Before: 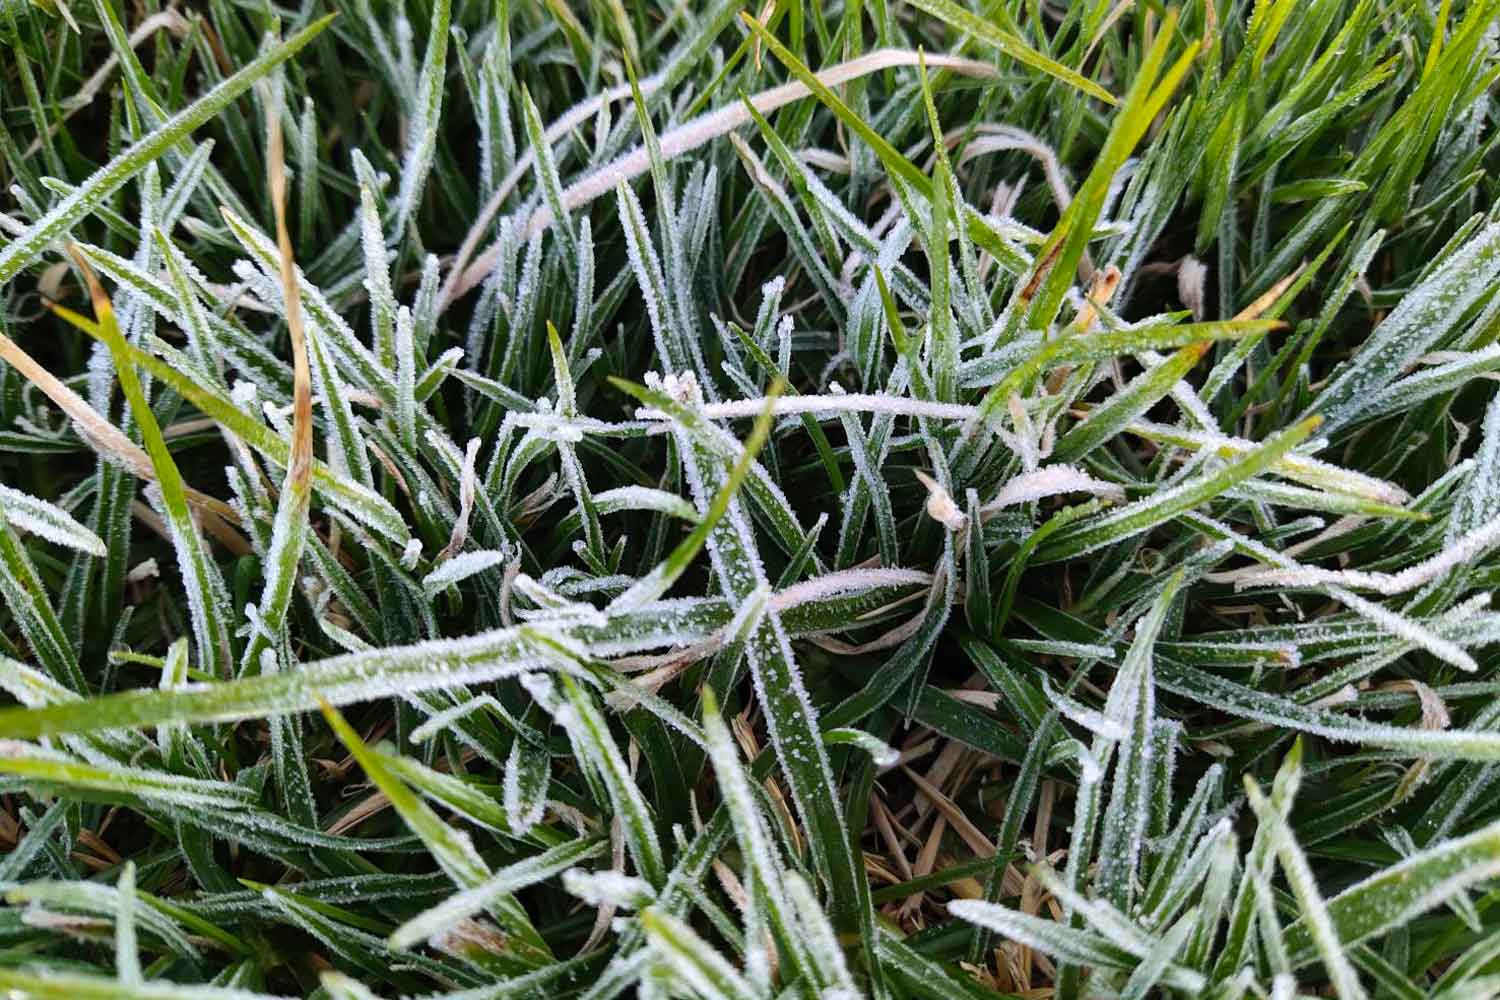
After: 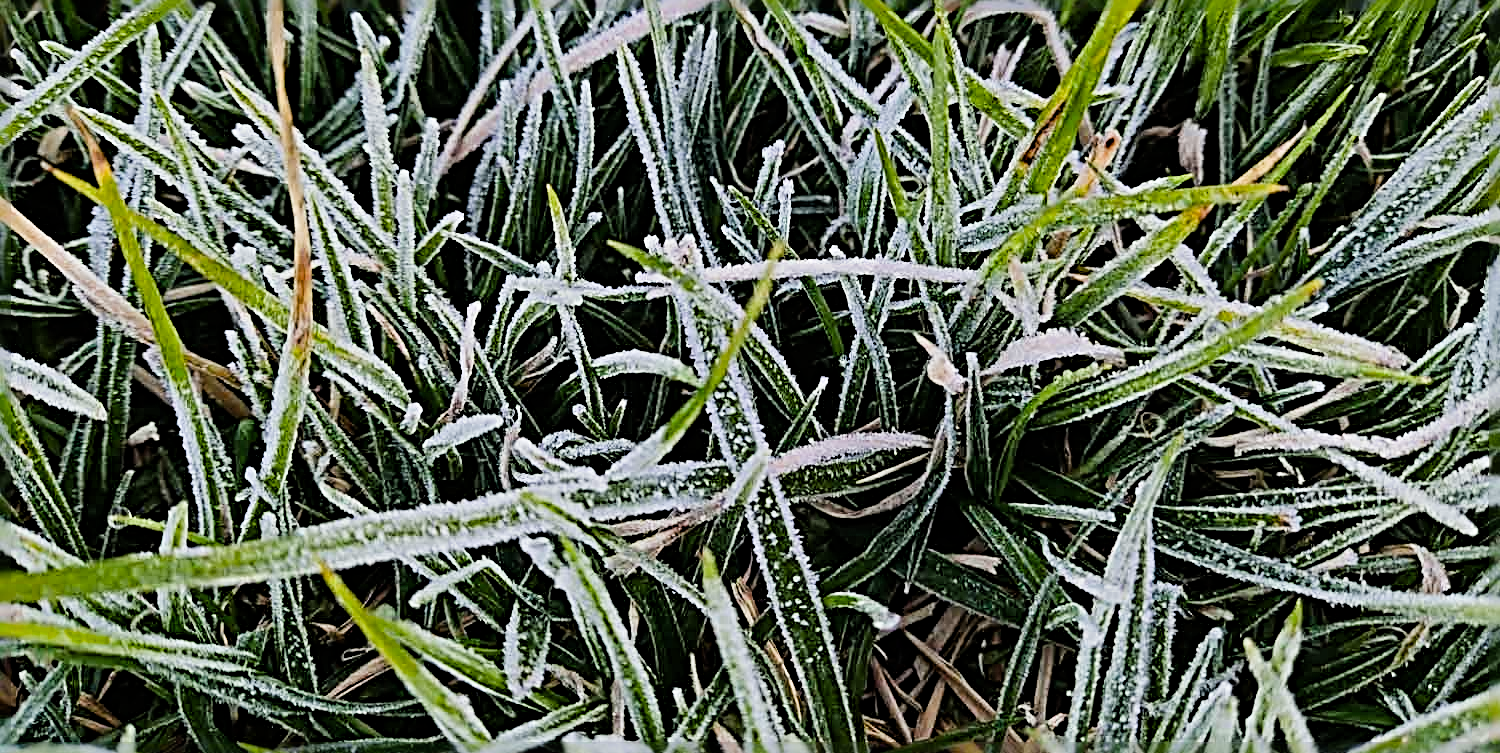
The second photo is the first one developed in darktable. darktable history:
crop: top 13.63%, bottom 11.026%
filmic rgb: black relative exposure -7.65 EV, white relative exposure 4.56 EV, threshold 3.02 EV, hardness 3.61, enable highlight reconstruction true
sharpen: radius 4.04, amount 1.988
color balance rgb: power › hue 206.4°, perceptual saturation grading › global saturation 14.95%
